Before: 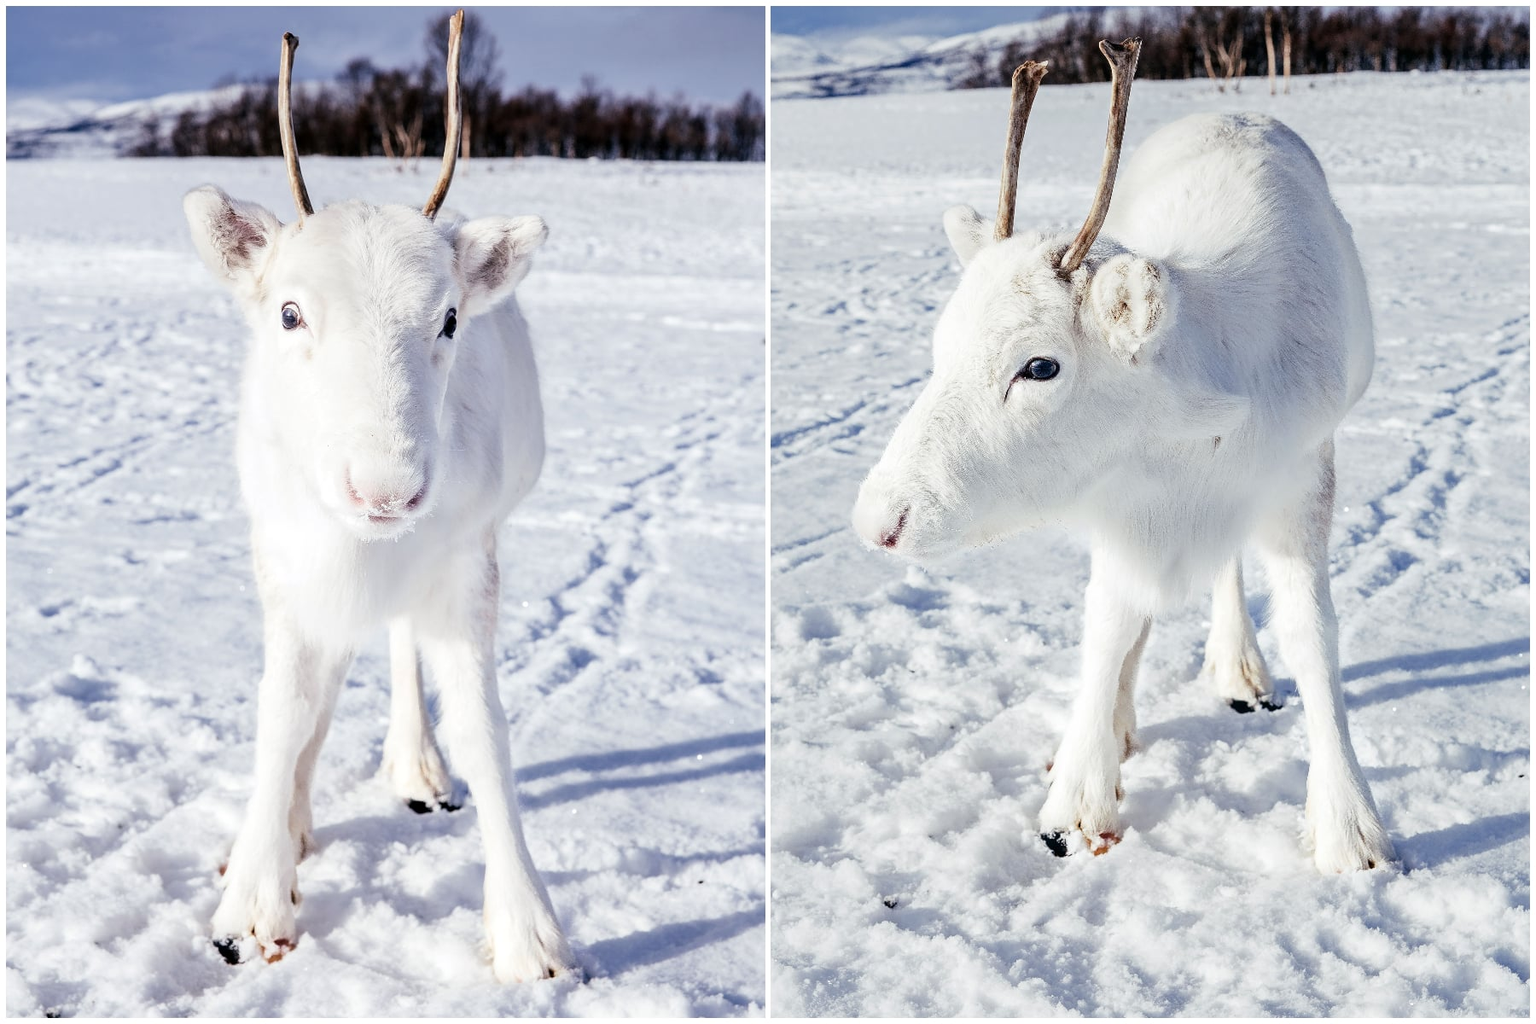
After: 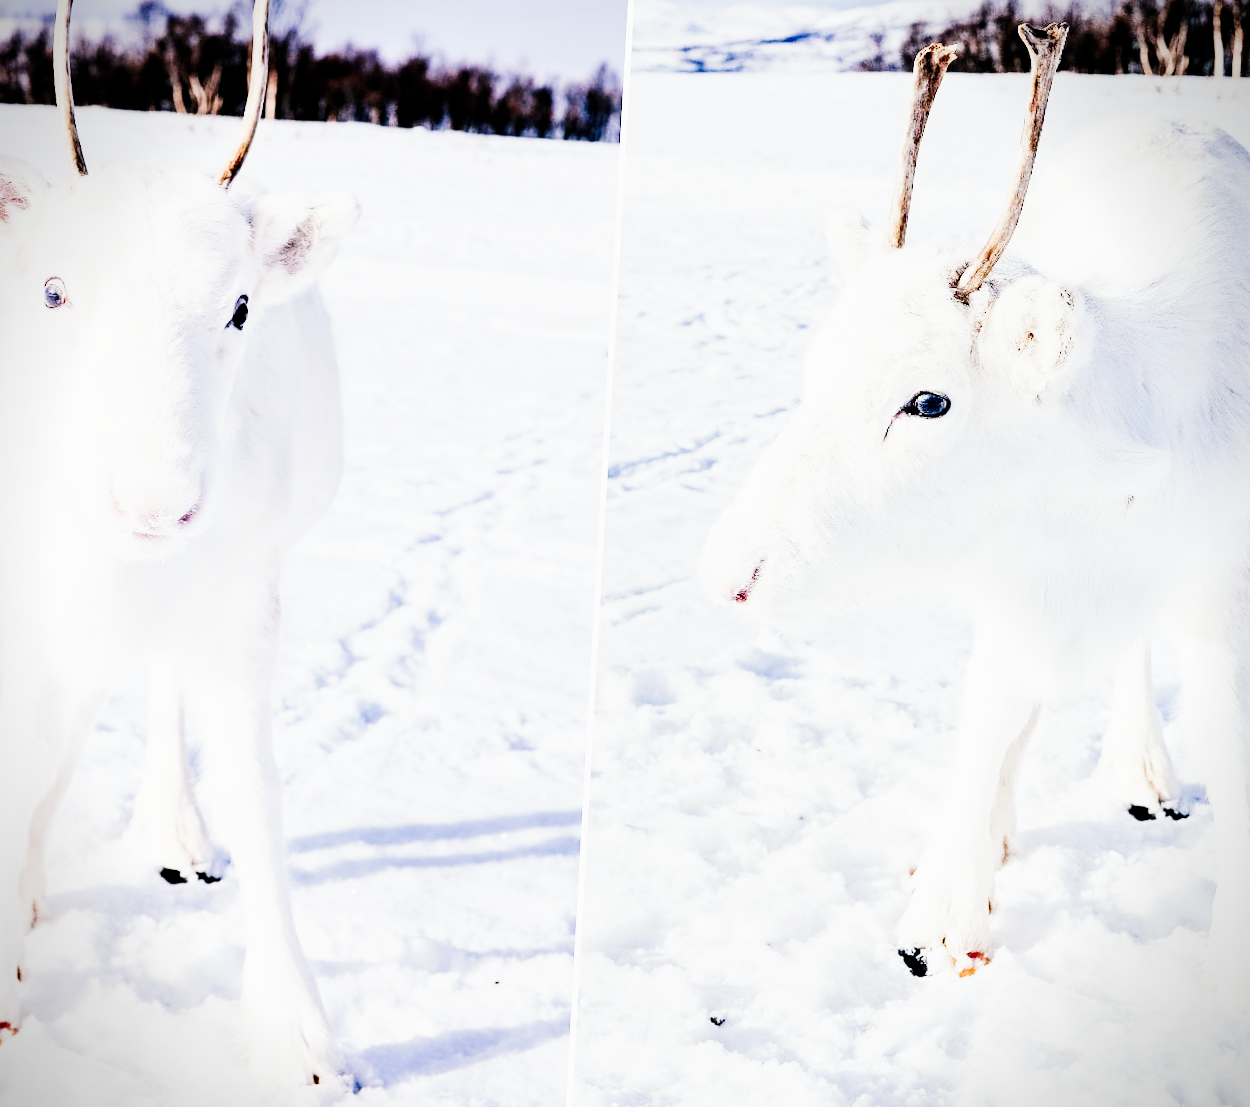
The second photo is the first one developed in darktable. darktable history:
filmic rgb: black relative exposure -8 EV, white relative exposure 3.86 EV, hardness 4.28
vignetting: fall-off start 91.64%, brightness -0.563, saturation 0.003
exposure: exposure 0.646 EV, compensate highlight preservation false
crop and rotate: angle -3.23°, left 13.912%, top 0.04%, right 10.834%, bottom 0.063%
tone curve: curves: ch0 [(0, 0) (0.004, 0) (0.133, 0.071) (0.325, 0.456) (0.832, 0.957) (1, 1)], preserve colors none
